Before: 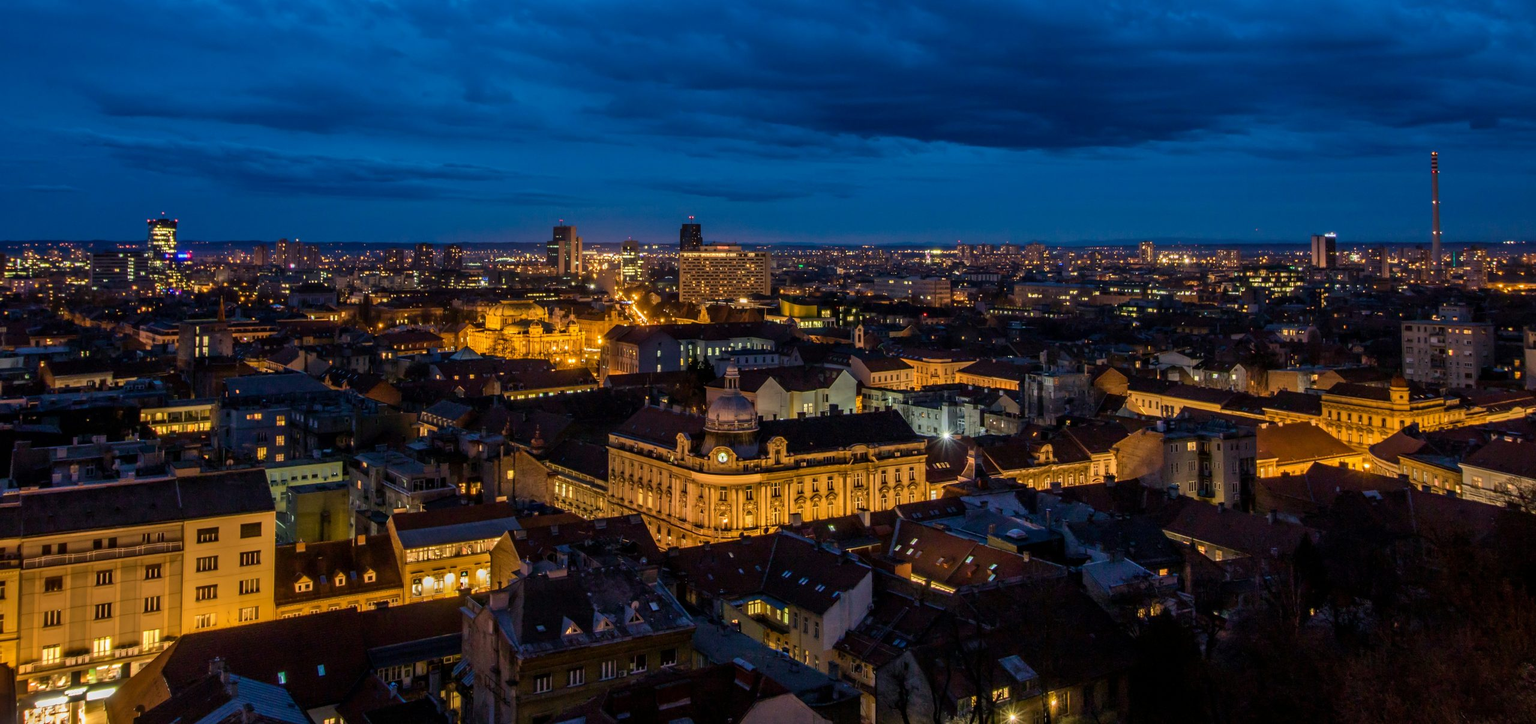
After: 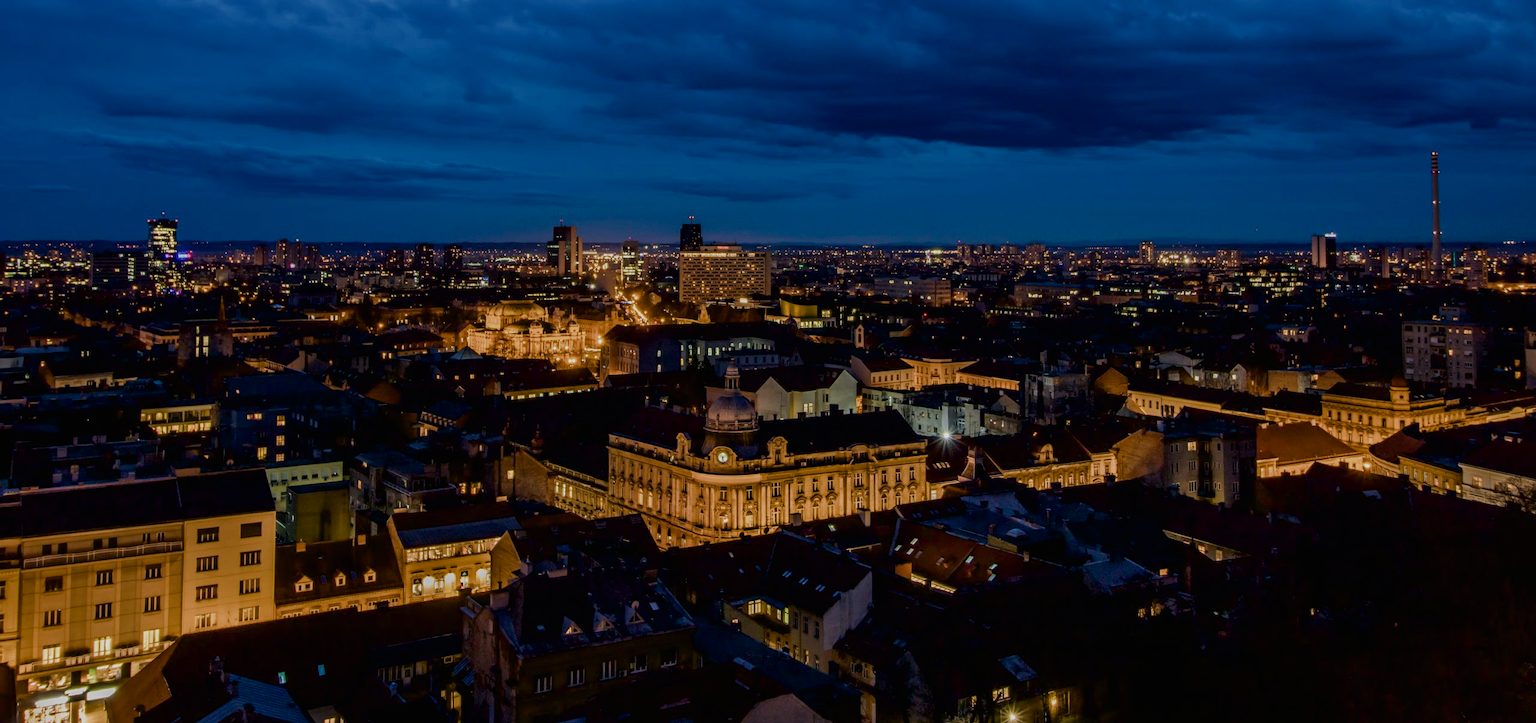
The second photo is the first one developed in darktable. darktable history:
exposure: black level correction 0.011, exposure -0.484 EV, compensate highlight preservation false
filmic rgb: black relative exposure -16 EV, white relative exposure 2.9 EV, threshold 5.95 EV, hardness 10, color science v4 (2020), enable highlight reconstruction true
